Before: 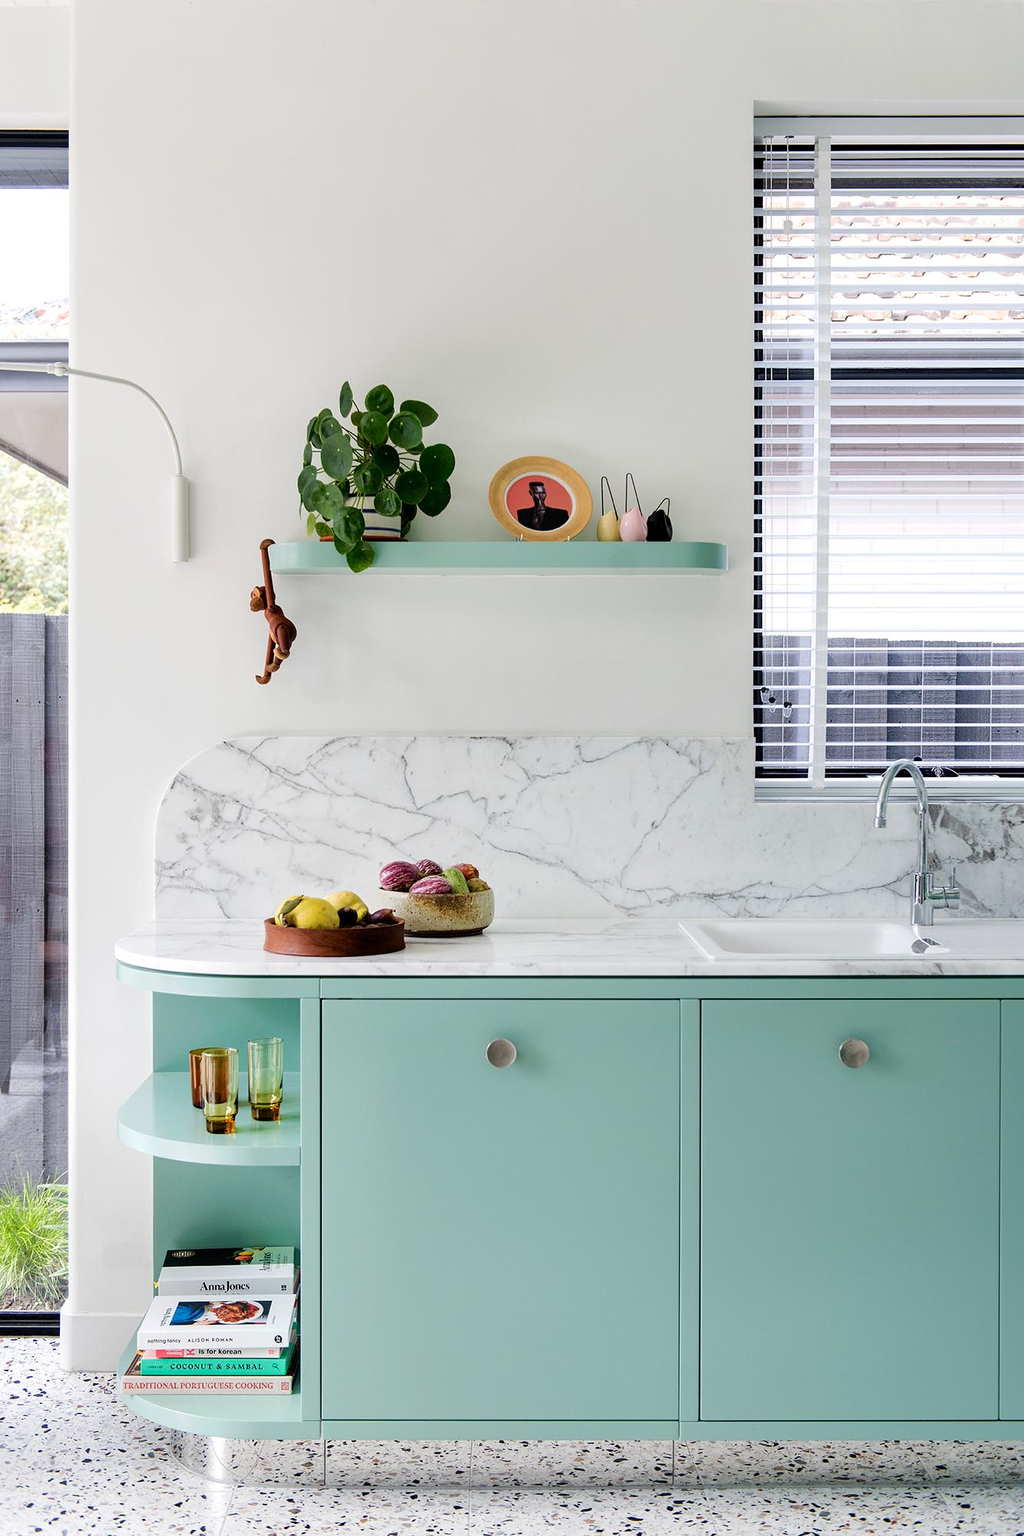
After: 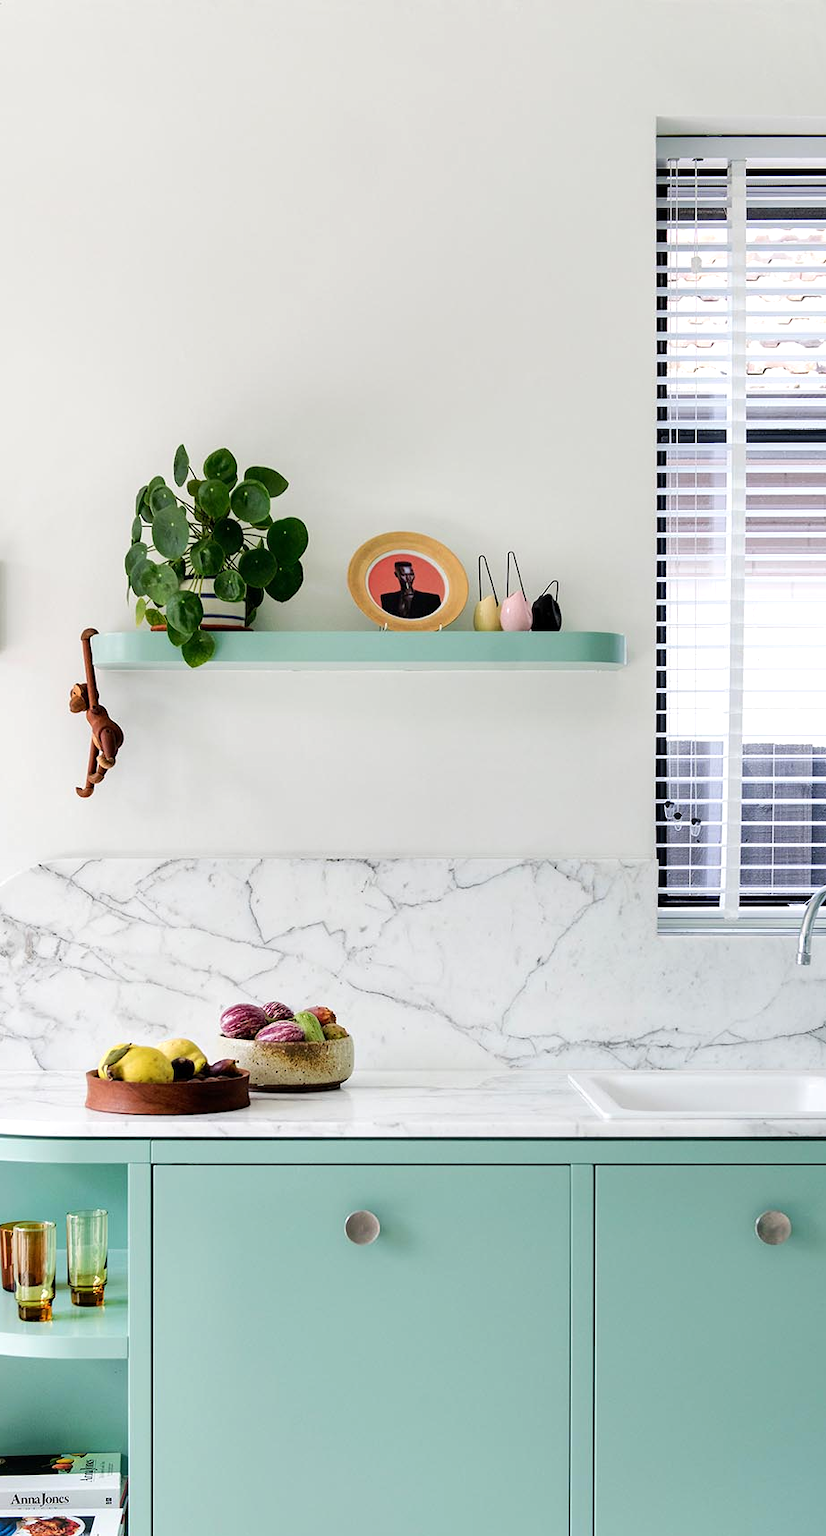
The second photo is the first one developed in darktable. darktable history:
crop: left 18.614%, right 12.126%, bottom 14.178%
exposure: exposure 0.203 EV, compensate exposure bias true, compensate highlight preservation false
